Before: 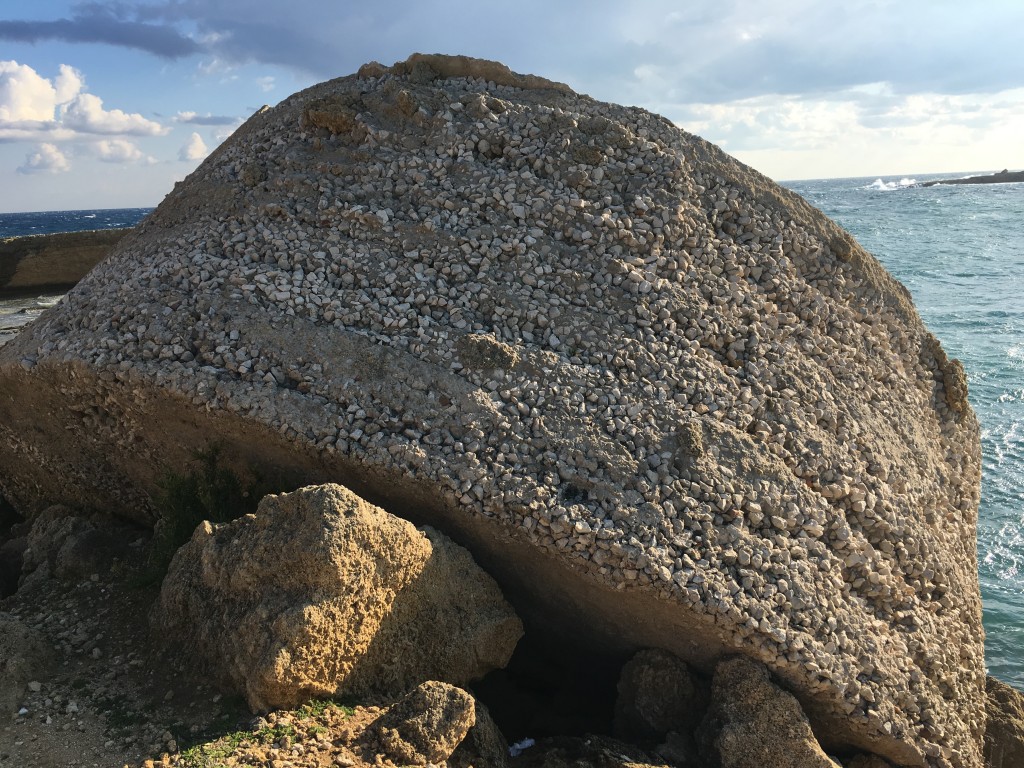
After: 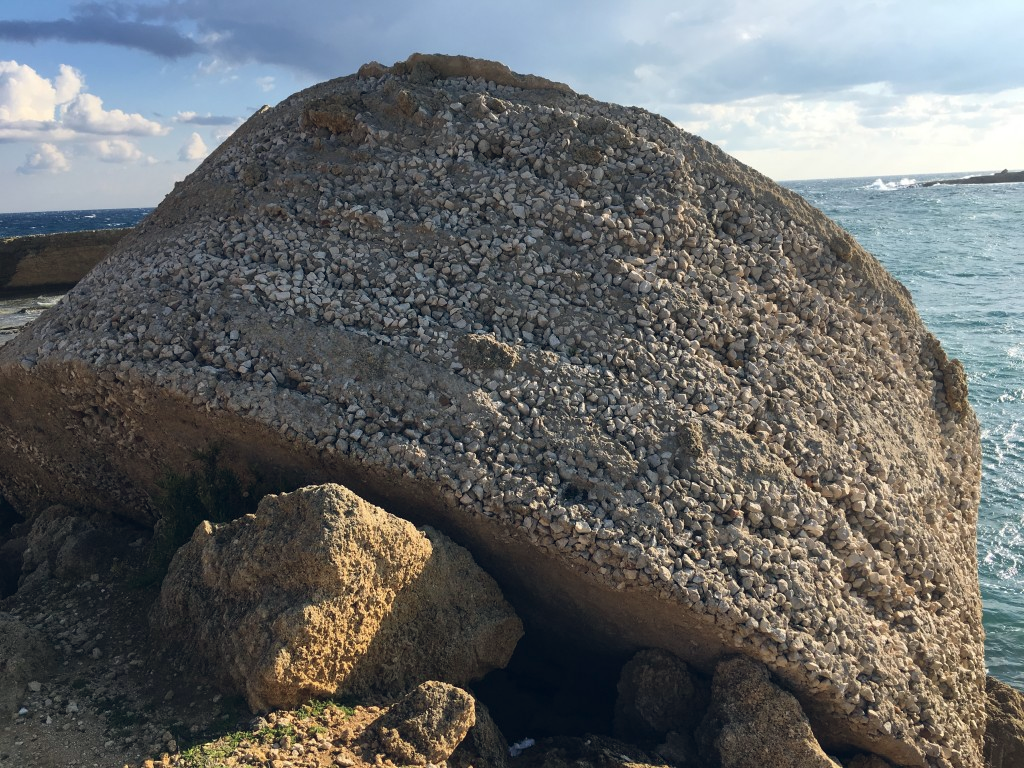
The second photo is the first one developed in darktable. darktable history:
color balance rgb: global offset › chroma 0.068%, global offset › hue 254.18°, perceptual saturation grading › global saturation 0.748%
